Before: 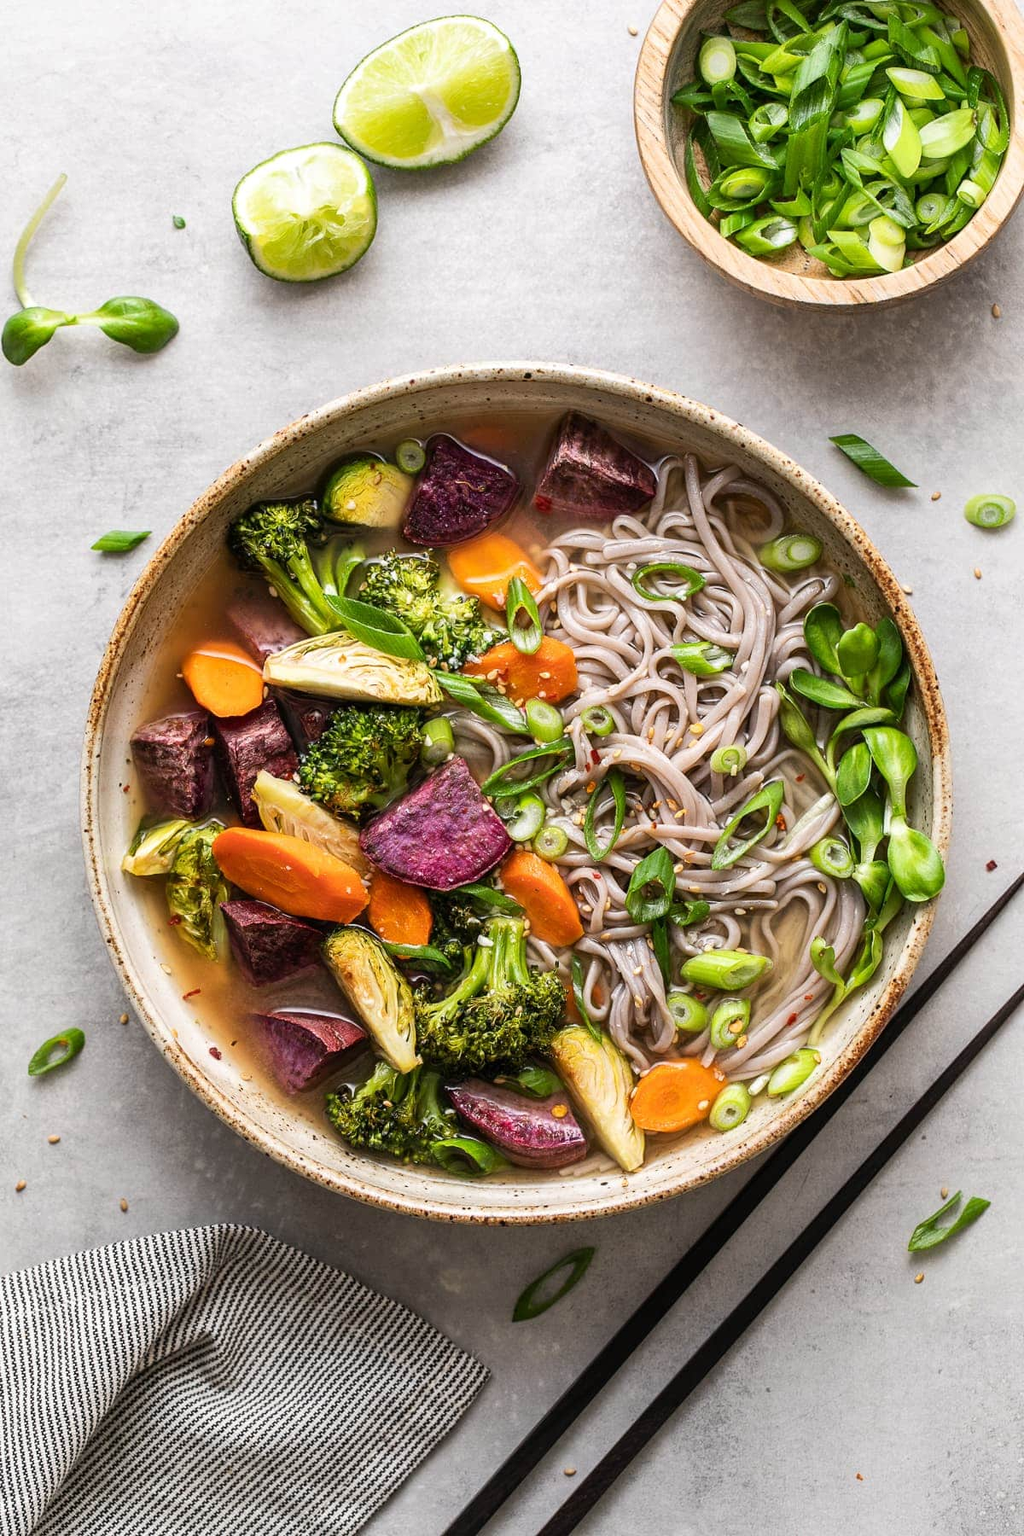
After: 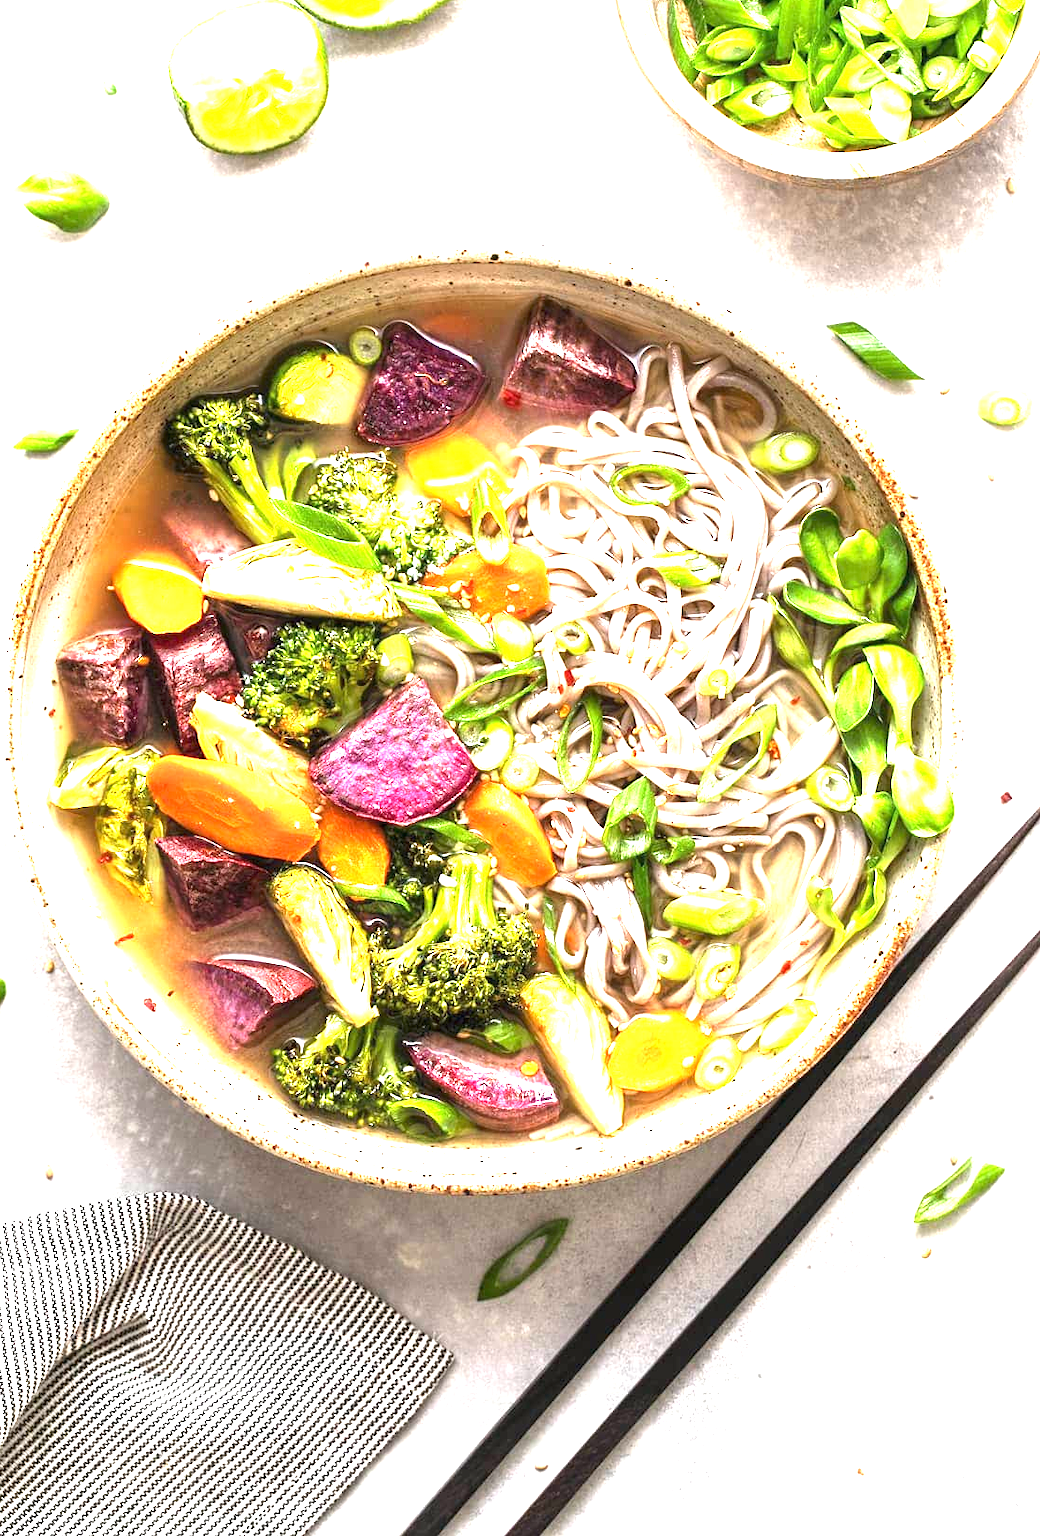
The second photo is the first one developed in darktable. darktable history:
exposure: black level correction 0, exposure 2.09 EV, compensate highlight preservation false
crop and rotate: left 7.793%, top 9.296%
